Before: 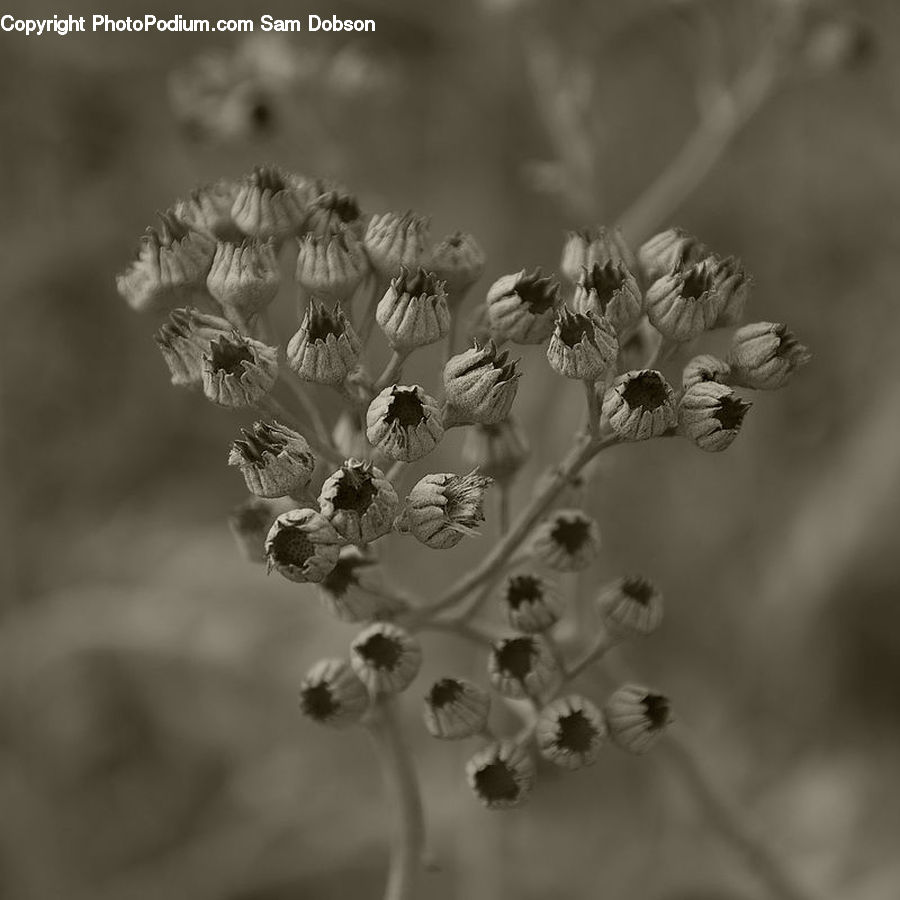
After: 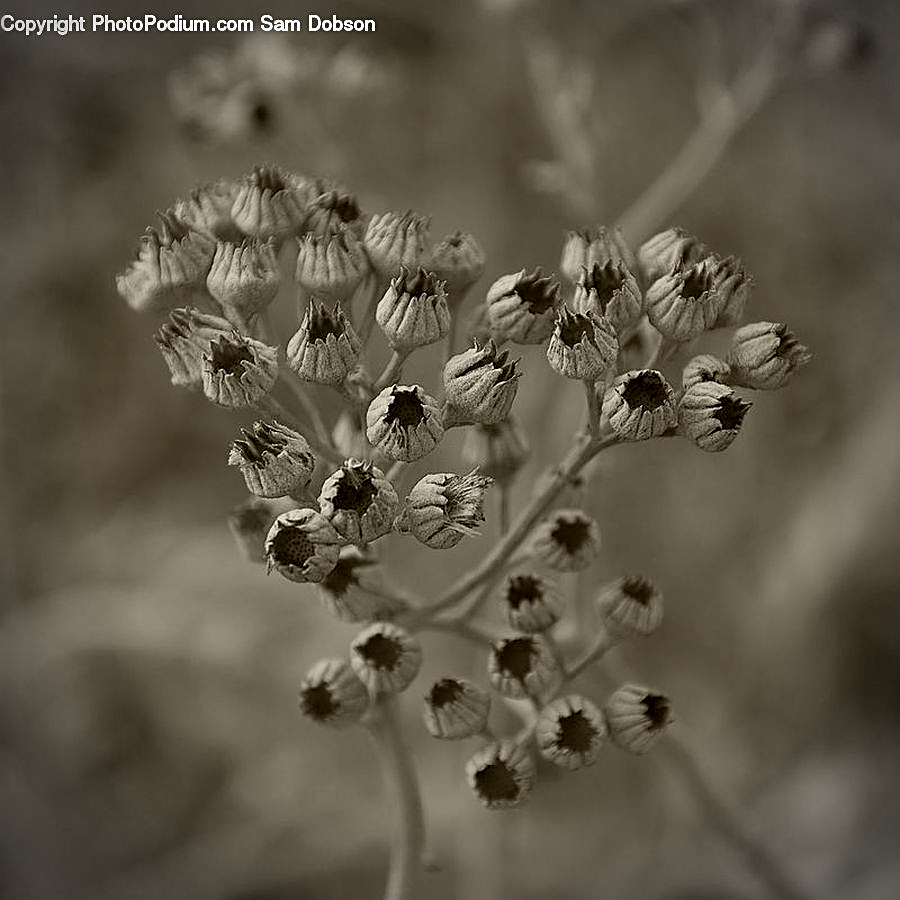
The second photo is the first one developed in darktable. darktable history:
sharpen: on, module defaults
vignetting: automatic ratio true
local contrast: highlights 107%, shadows 99%, detail 120%, midtone range 0.2
shadows and highlights: soften with gaussian
